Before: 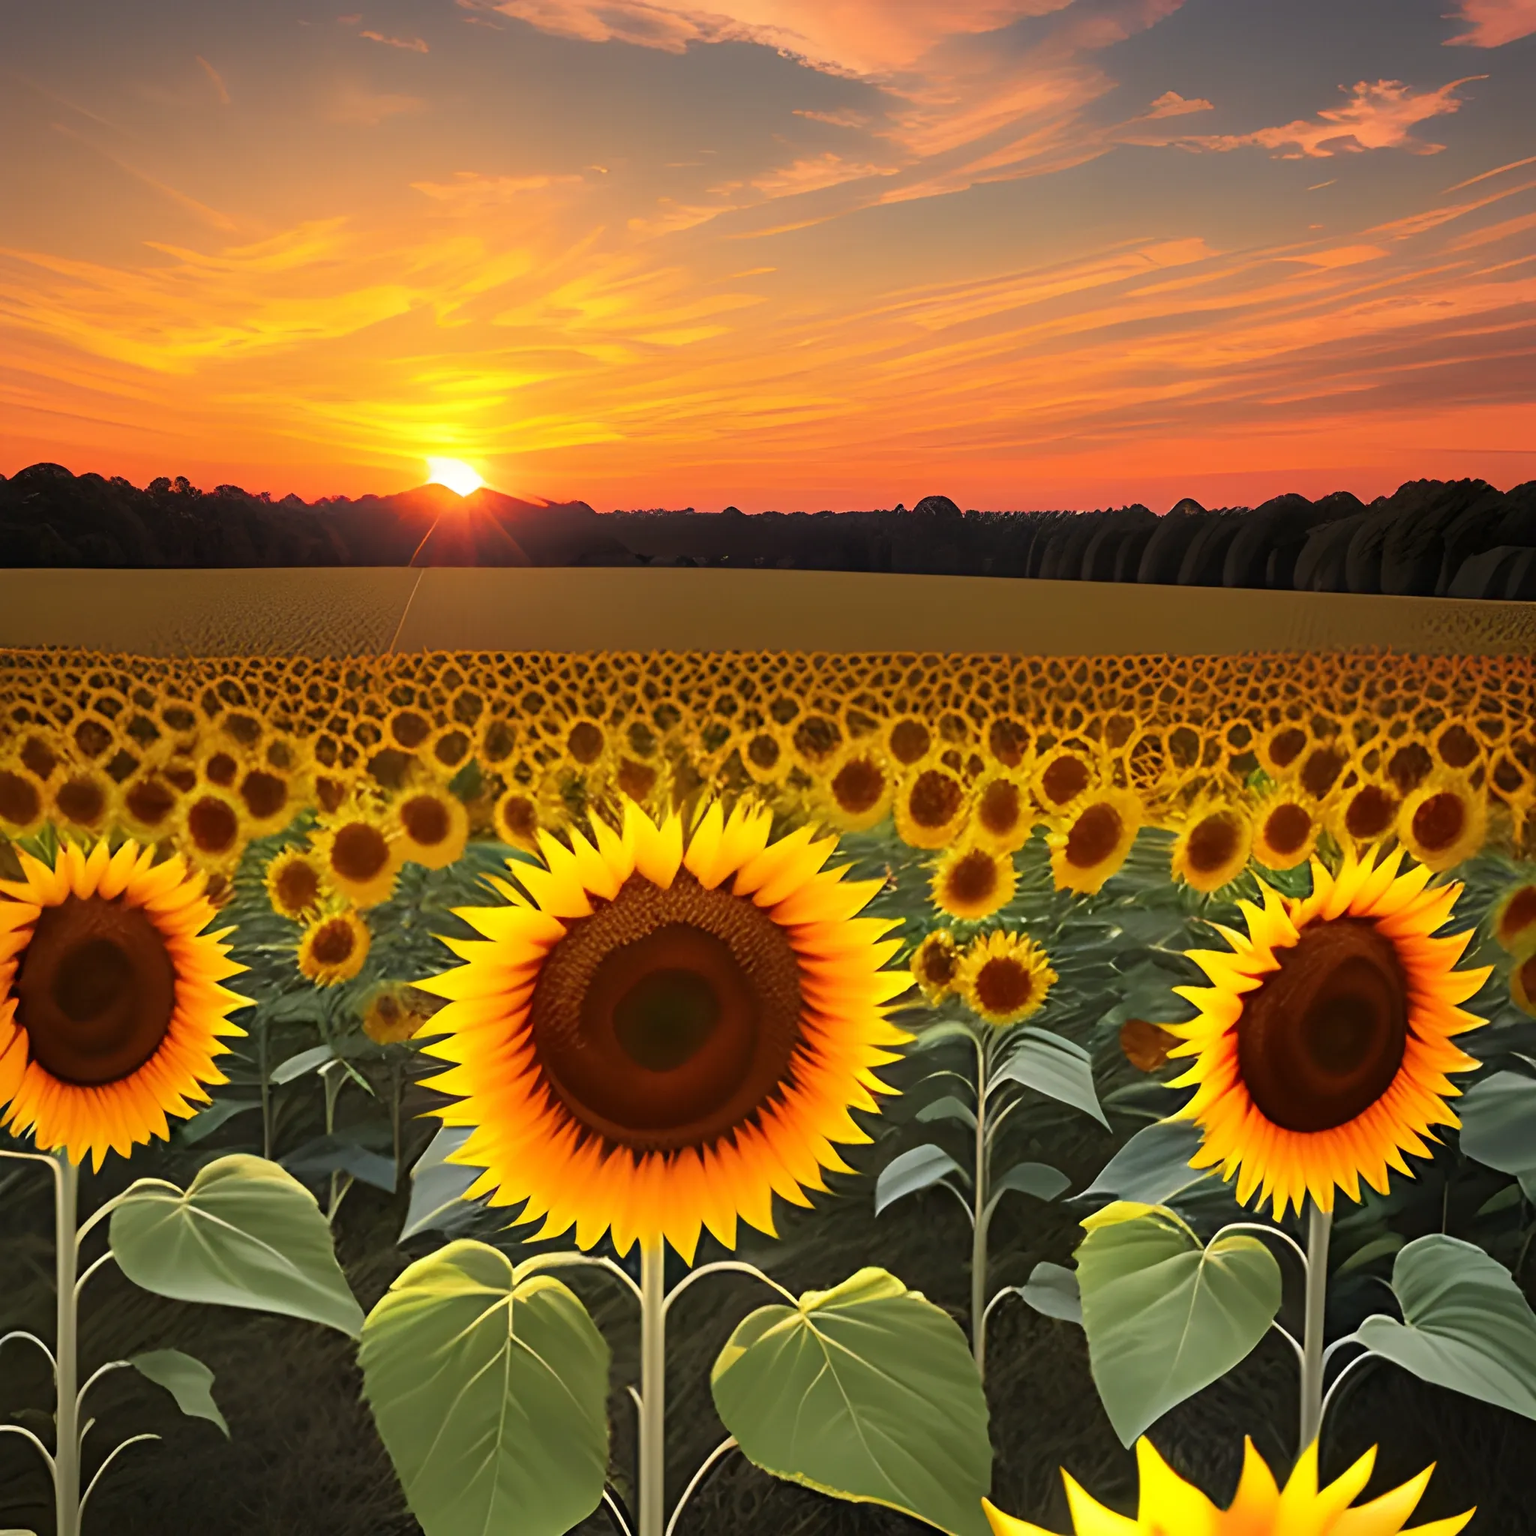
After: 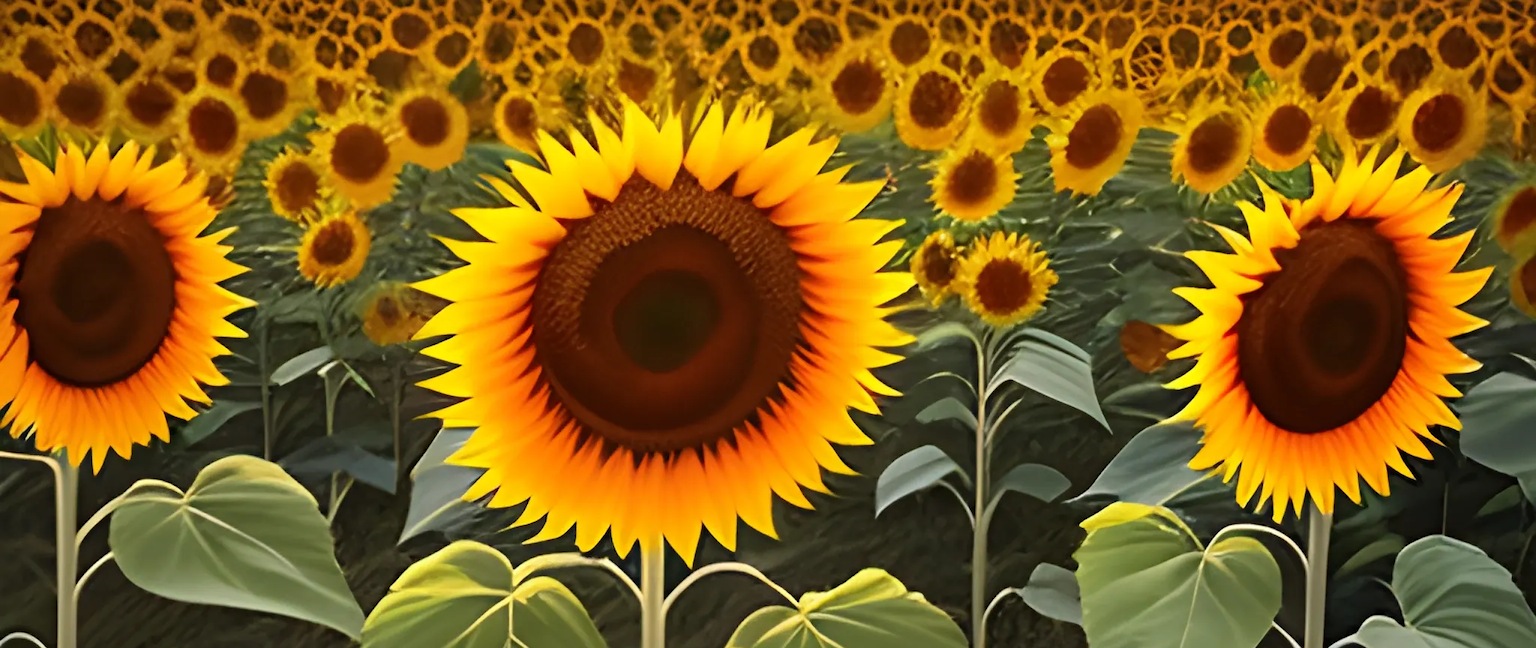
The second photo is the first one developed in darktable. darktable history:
crop: top 45.554%, bottom 12.232%
